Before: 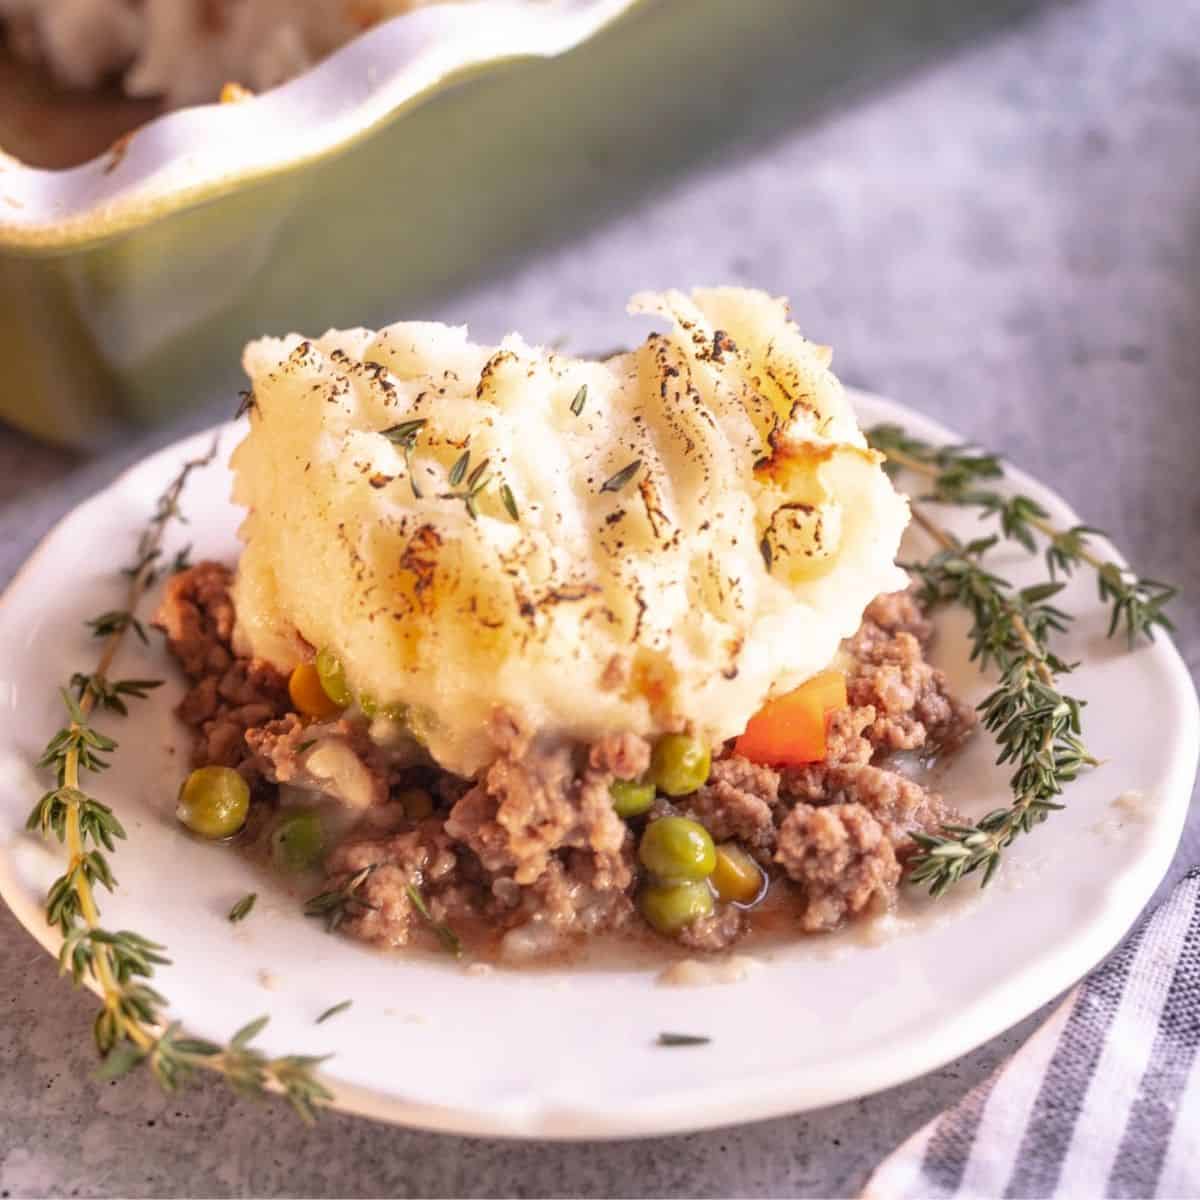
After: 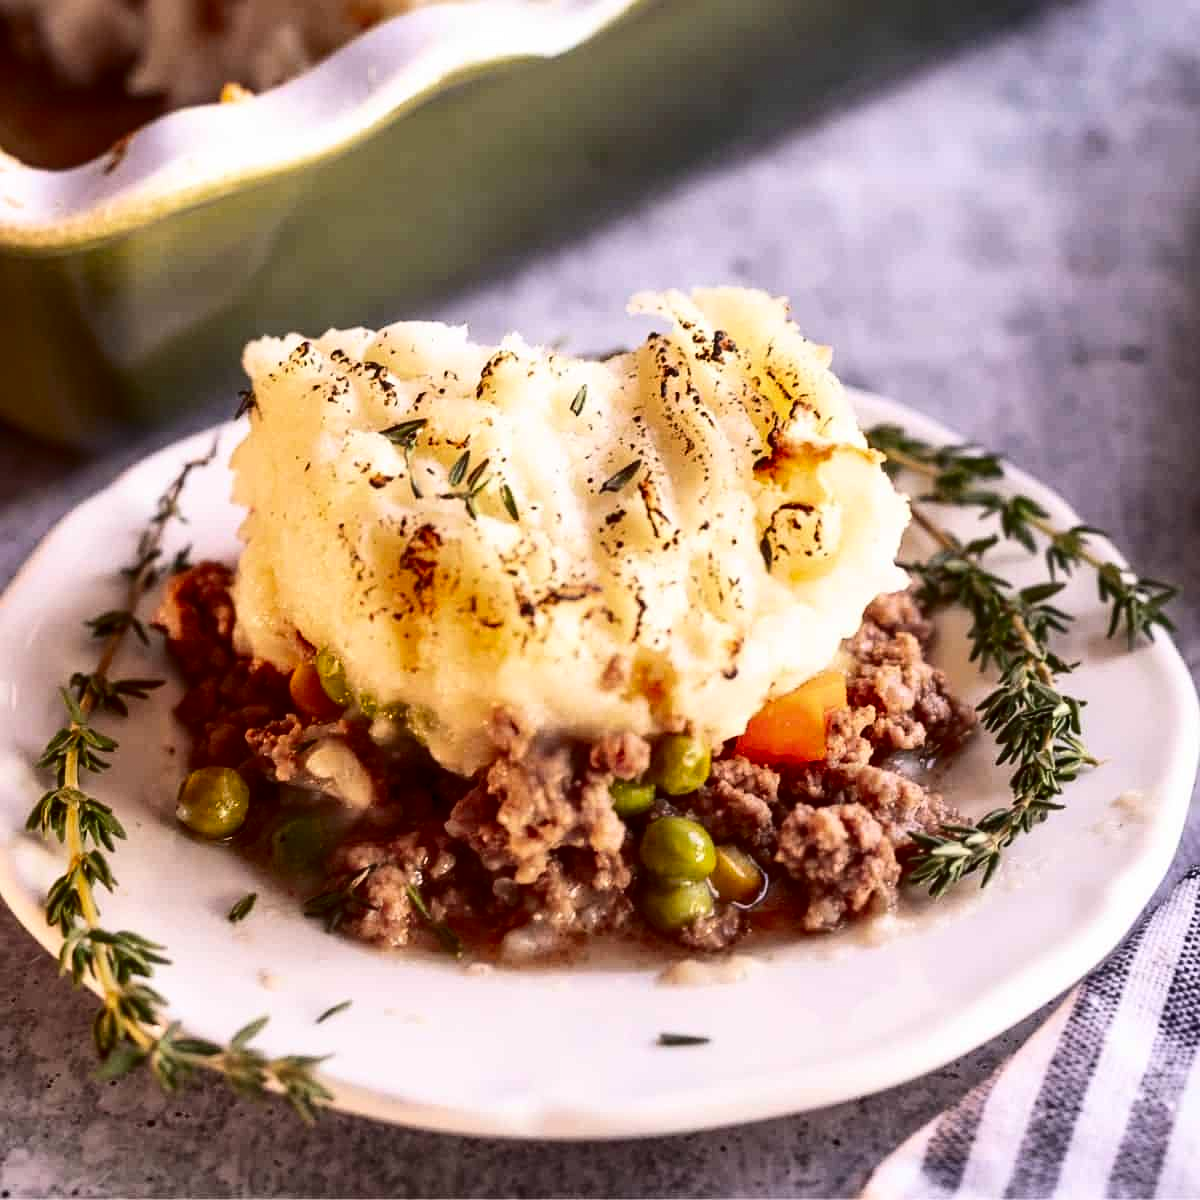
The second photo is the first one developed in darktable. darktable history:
sharpen: radius 1.272, amount 0.305, threshold 0
contrast brightness saturation: contrast 0.24, brightness -0.24, saturation 0.14
